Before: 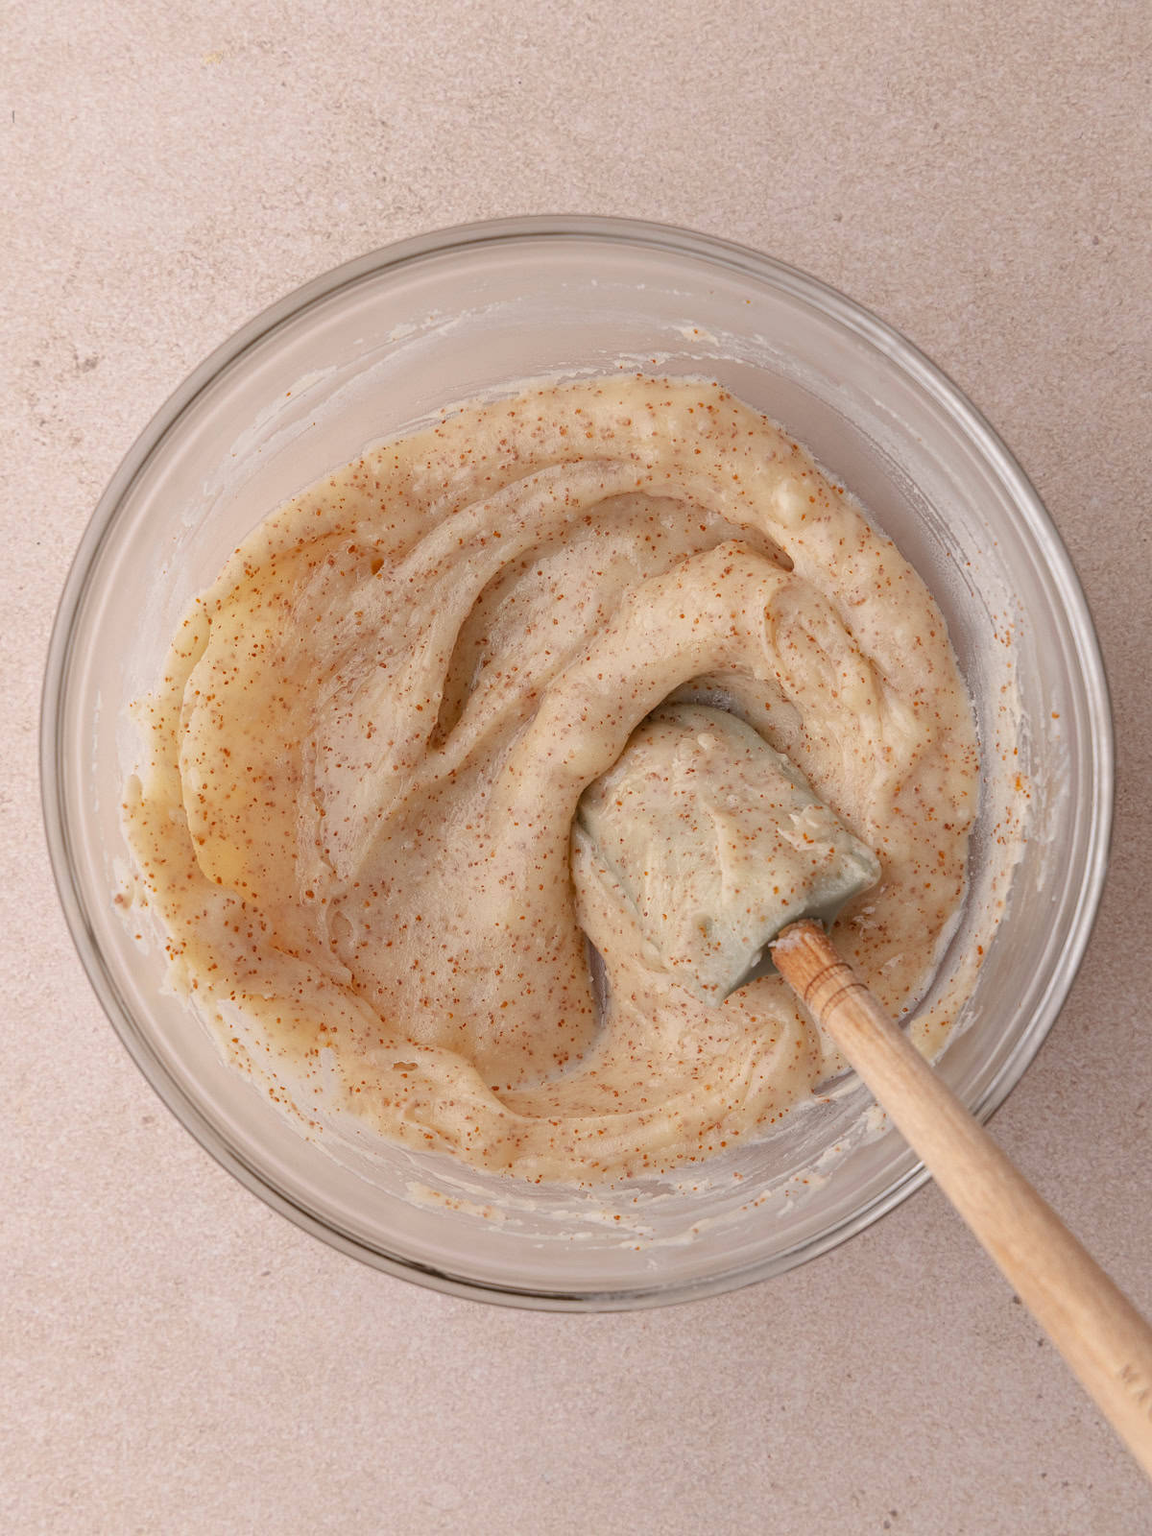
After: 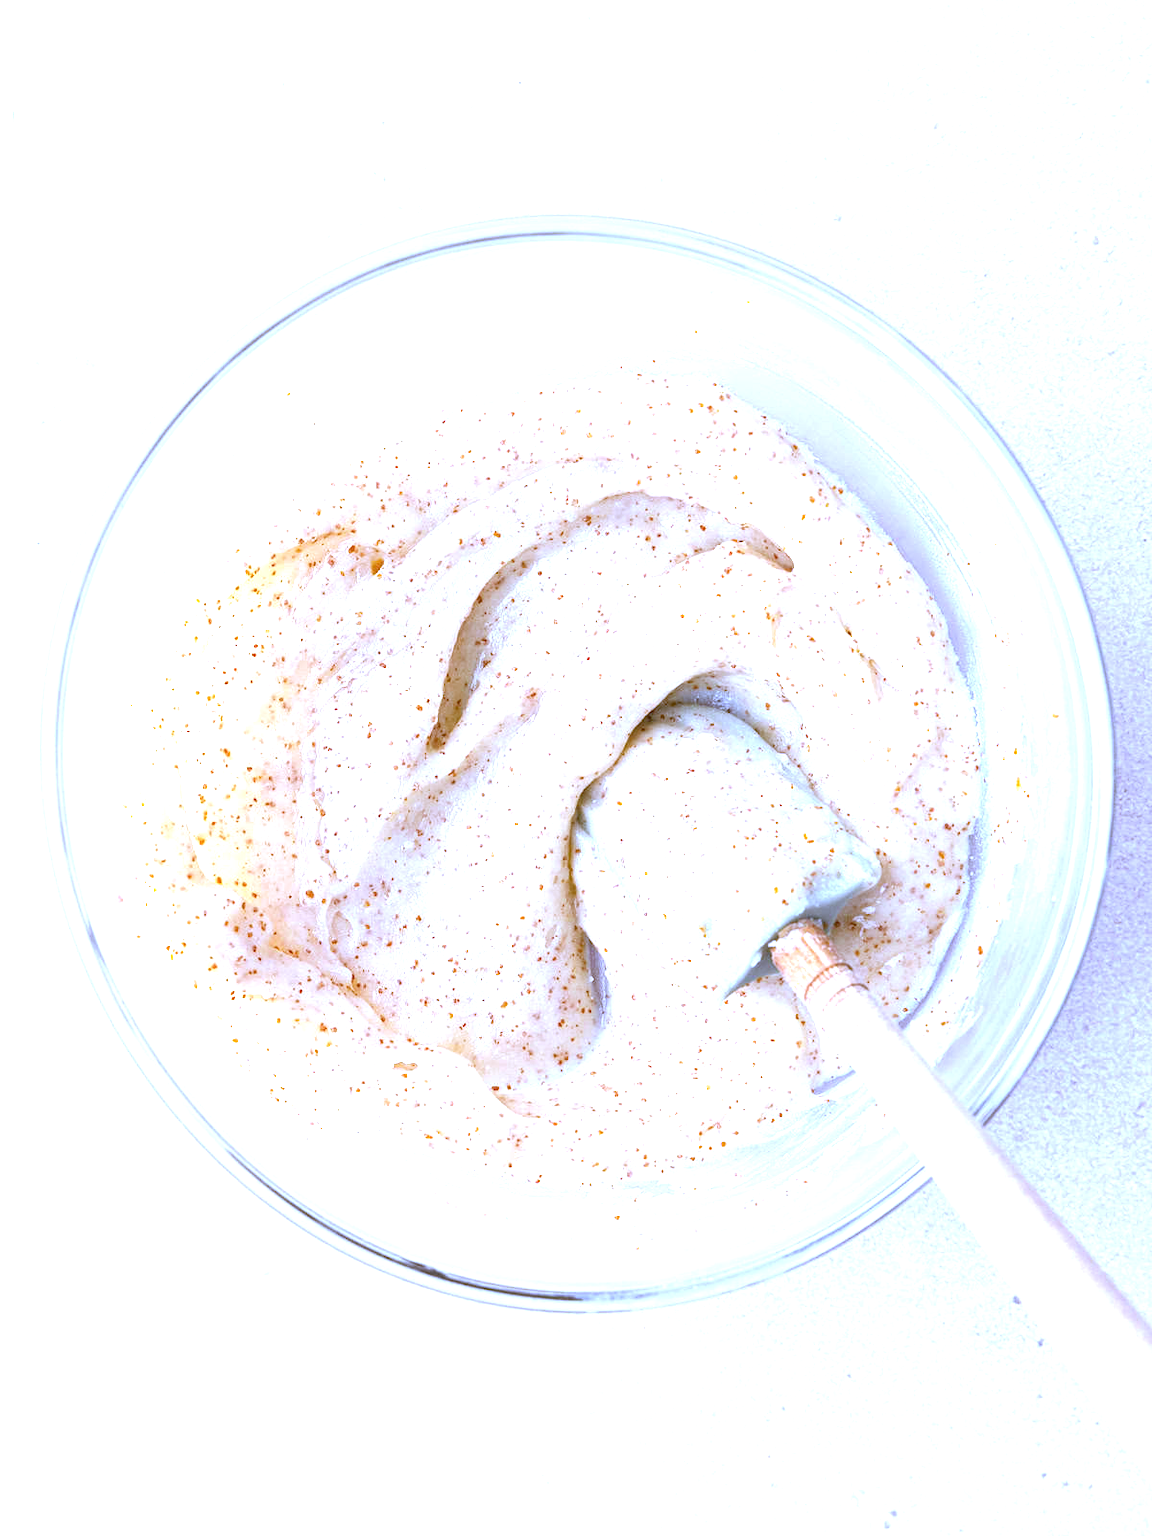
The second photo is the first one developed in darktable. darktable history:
white balance: red 0.766, blue 1.537
exposure: black level correction 0, exposure 1.975 EV, compensate exposure bias true, compensate highlight preservation false
